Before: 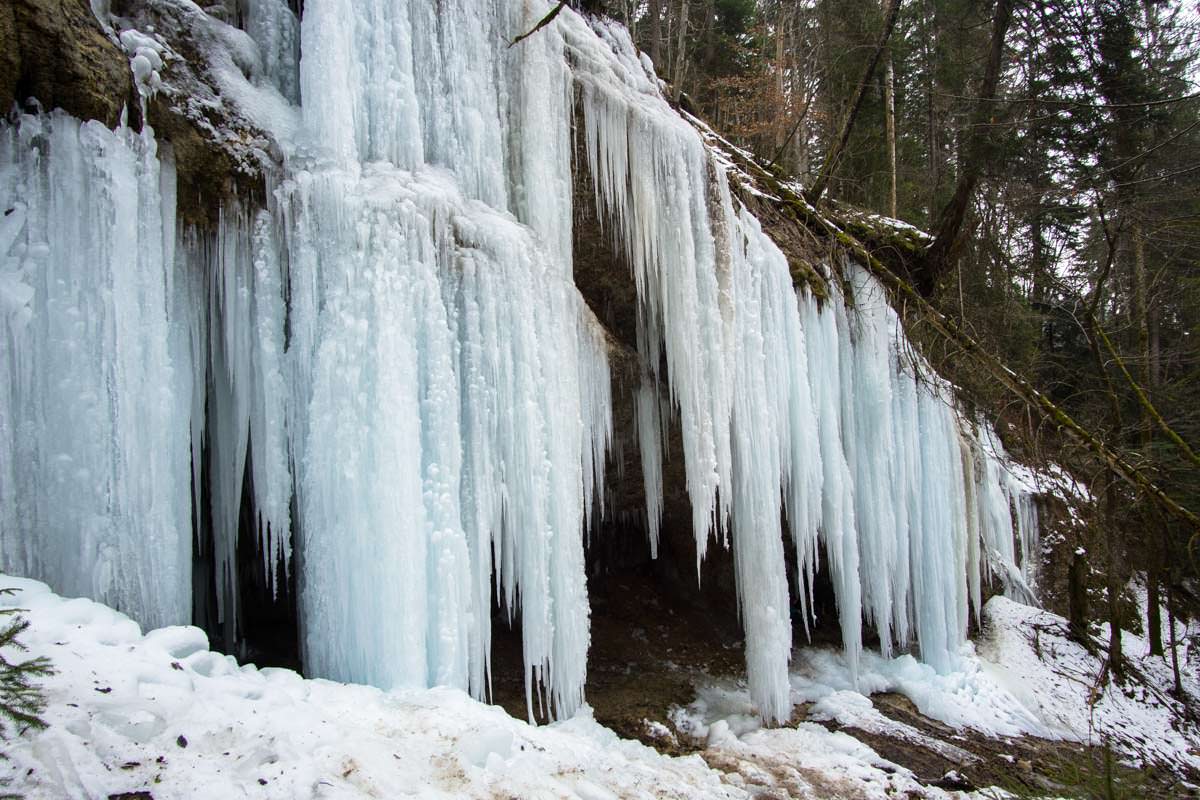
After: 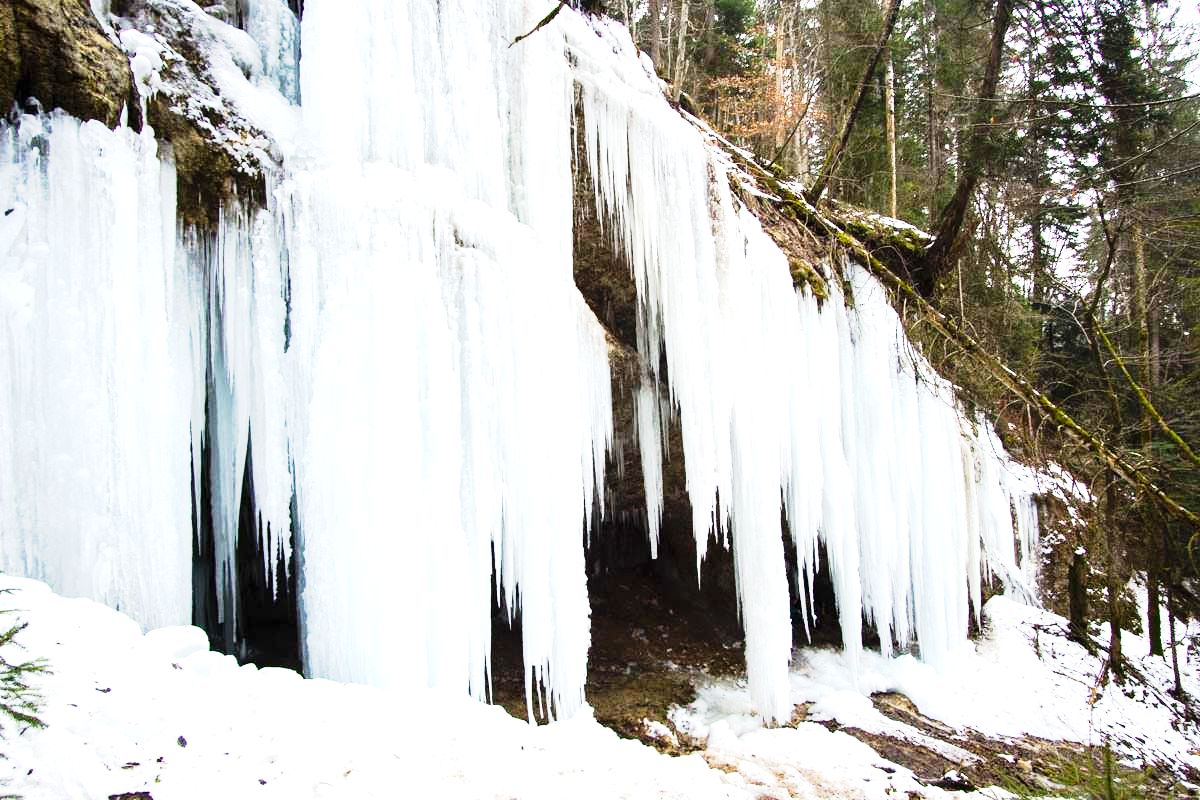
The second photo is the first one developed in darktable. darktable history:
exposure: black level correction 0, exposure 1.455 EV, compensate highlight preservation false
tone curve: curves: ch0 [(0, 0) (0.046, 0.031) (0.163, 0.114) (0.391, 0.432) (0.488, 0.561) (0.695, 0.839) (0.785, 0.904) (1, 0.965)]; ch1 [(0, 0) (0.248, 0.252) (0.427, 0.412) (0.482, 0.462) (0.499, 0.499) (0.518, 0.518) (0.535, 0.577) (0.585, 0.623) (0.679, 0.743) (0.788, 0.809) (1, 1)]; ch2 [(0, 0) (0.313, 0.262) (0.427, 0.417) (0.473, 0.47) (0.503, 0.503) (0.523, 0.515) (0.557, 0.596) (0.598, 0.646) (0.708, 0.771) (1, 1)], preserve colors none
